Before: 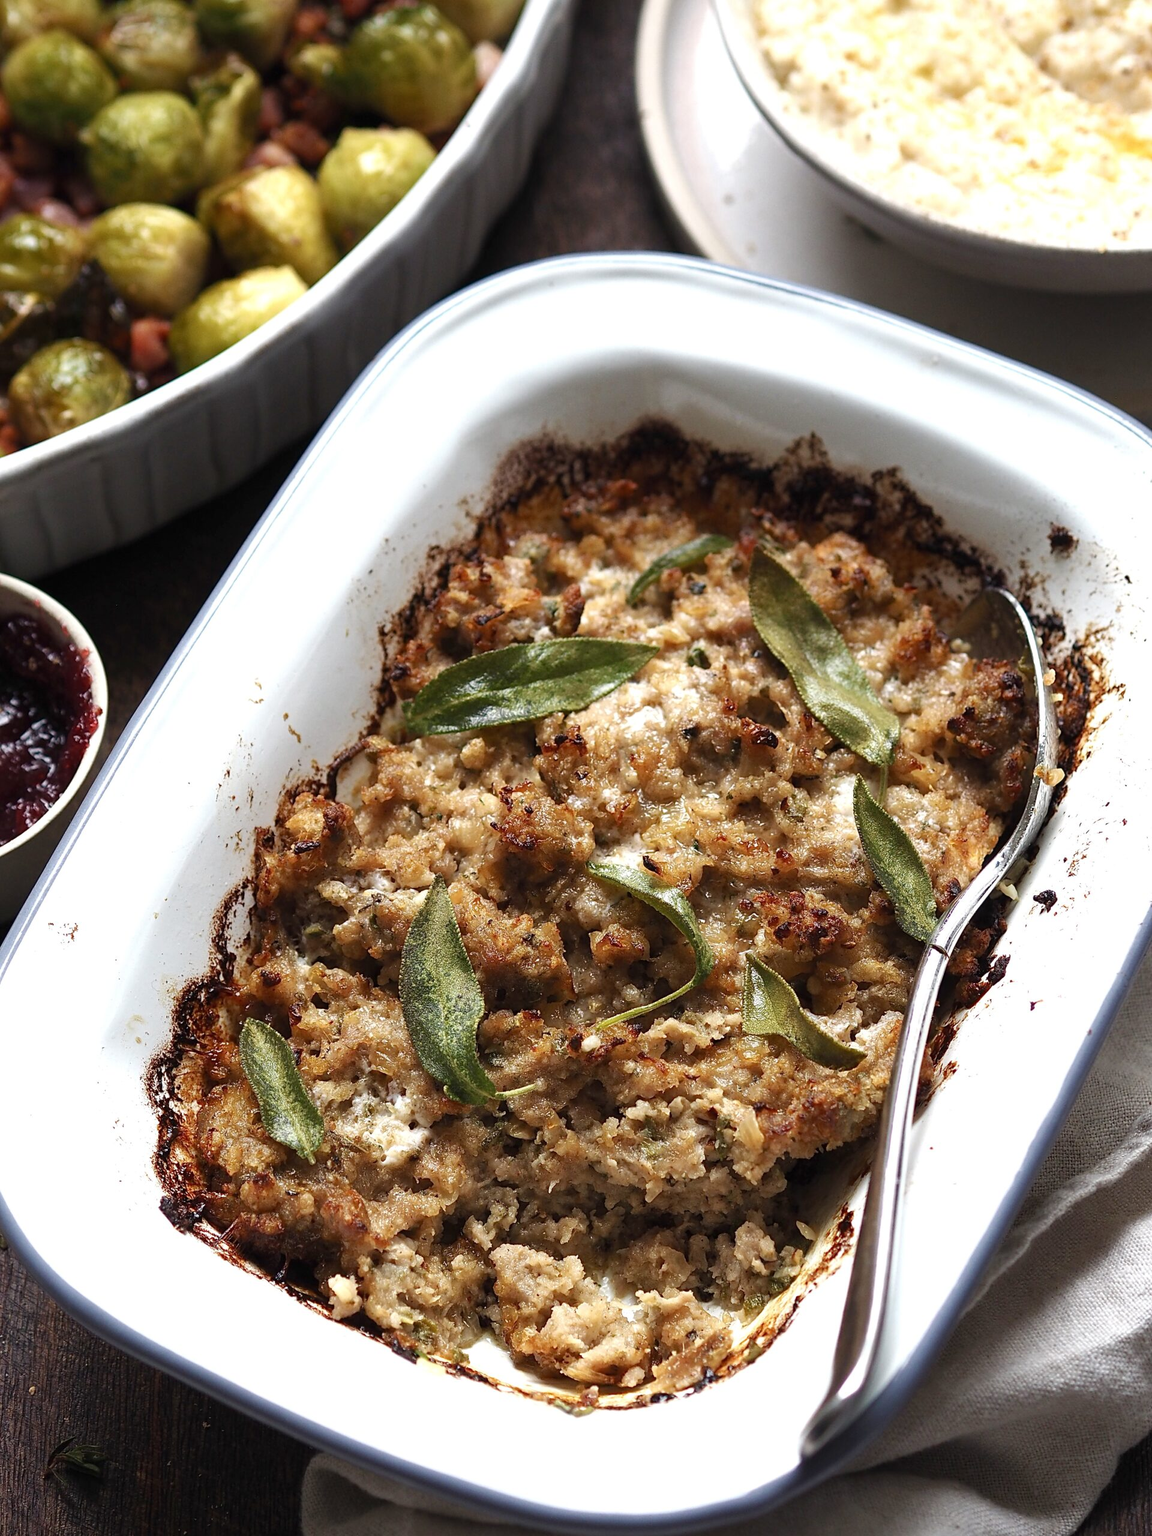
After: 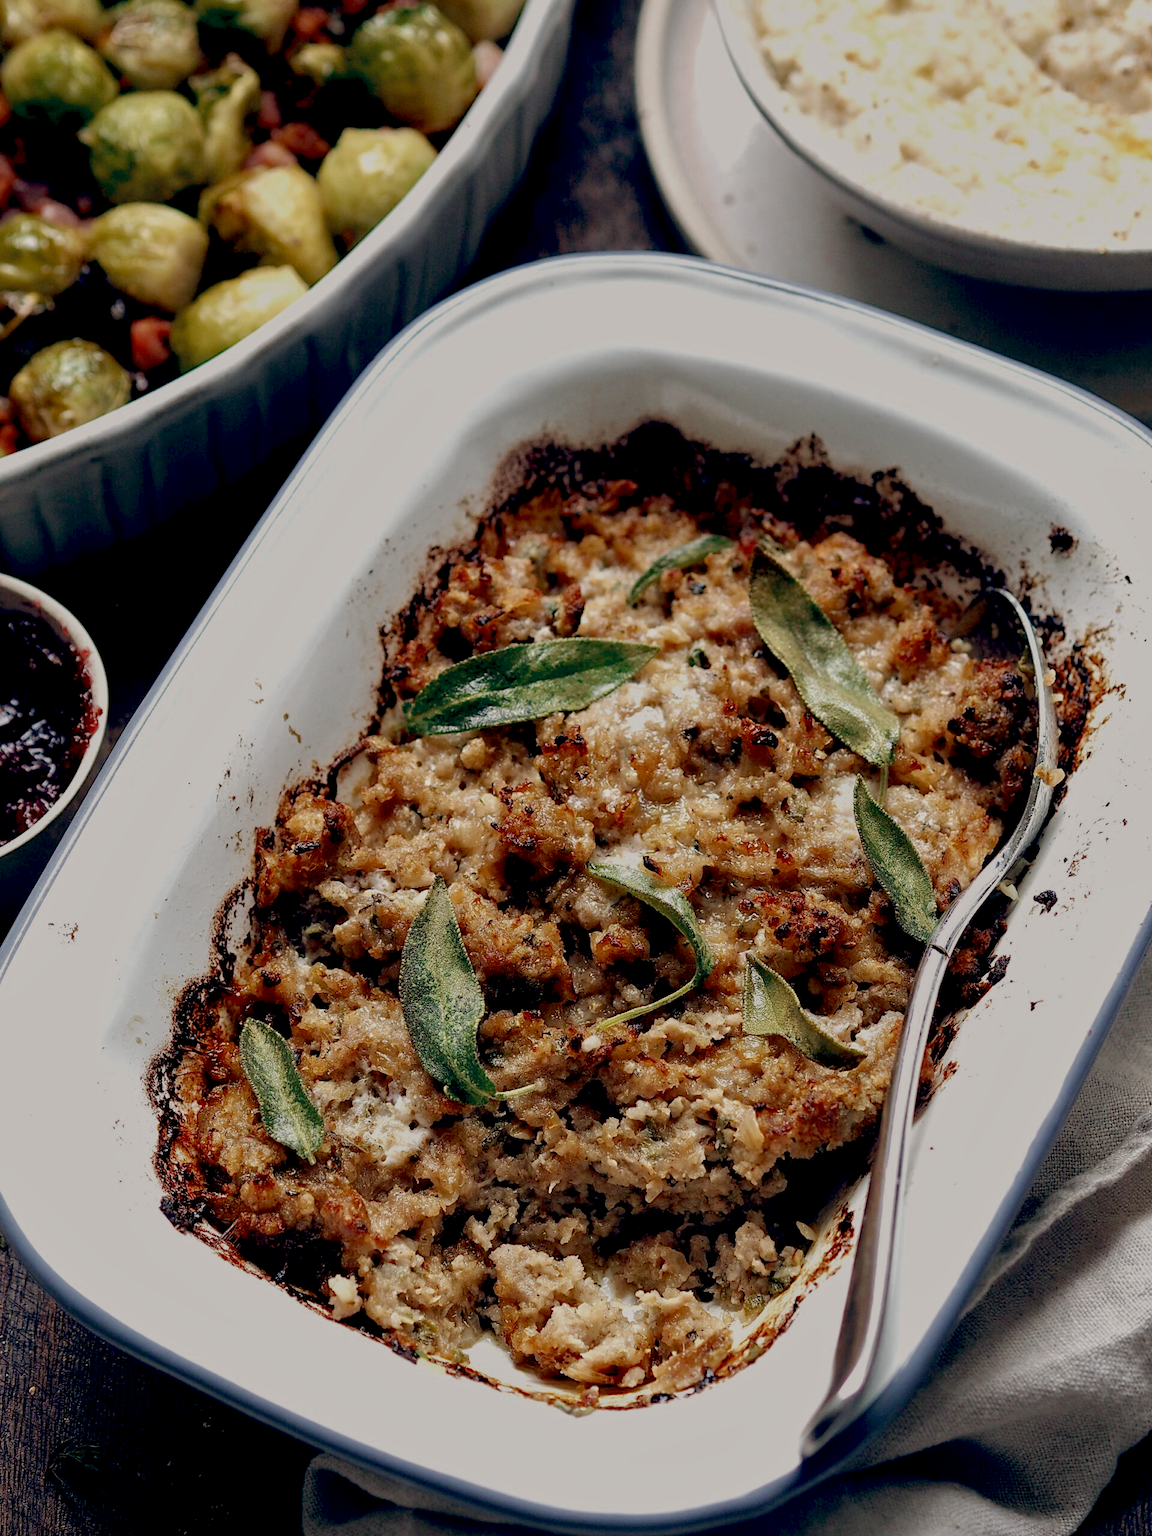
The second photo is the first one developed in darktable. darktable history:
color balance: lift [0.975, 0.993, 1, 1.015], gamma [1.1, 1, 1, 0.945], gain [1, 1.04, 1, 0.95]
tone equalizer: -8 EV -0.002 EV, -7 EV 0.005 EV, -6 EV -0.008 EV, -5 EV 0.007 EV, -4 EV -0.042 EV, -3 EV -0.233 EV, -2 EV -0.662 EV, -1 EV -0.983 EV, +0 EV -0.969 EV, smoothing diameter 2%, edges refinement/feathering 20, mask exposure compensation -1.57 EV, filter diffusion 5
color zones: curves: ch0 [(0, 0.5) (0.125, 0.4) (0.25, 0.5) (0.375, 0.4) (0.5, 0.4) (0.625, 0.35) (0.75, 0.35) (0.875, 0.5)]; ch1 [(0, 0.35) (0.125, 0.45) (0.25, 0.35) (0.375, 0.35) (0.5, 0.35) (0.625, 0.35) (0.75, 0.45) (0.875, 0.35)]; ch2 [(0, 0.6) (0.125, 0.5) (0.25, 0.5) (0.375, 0.6) (0.5, 0.6) (0.625, 0.5) (0.75, 0.5) (0.875, 0.5)]
